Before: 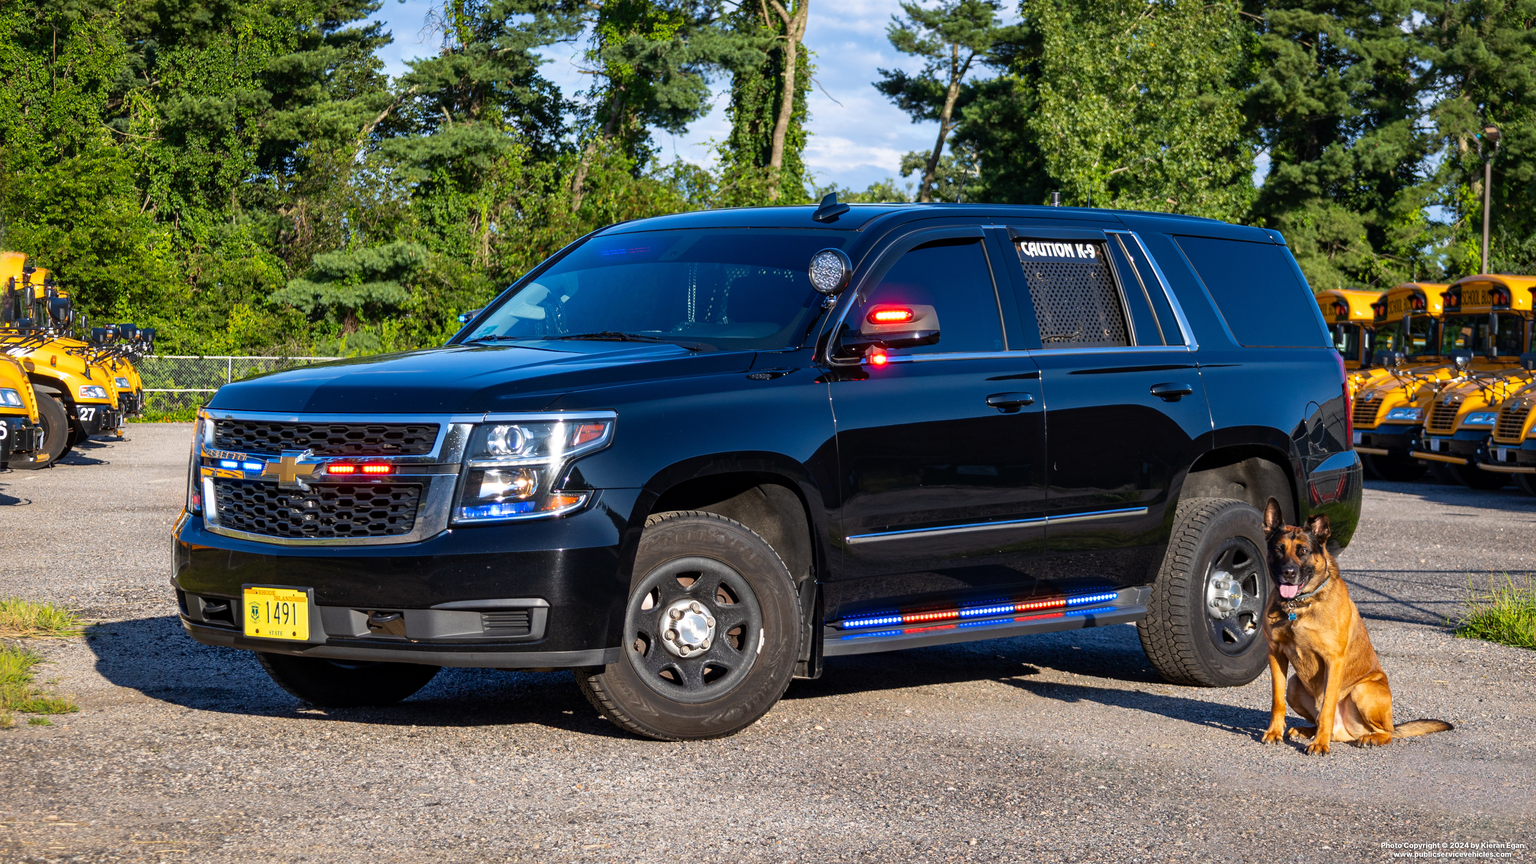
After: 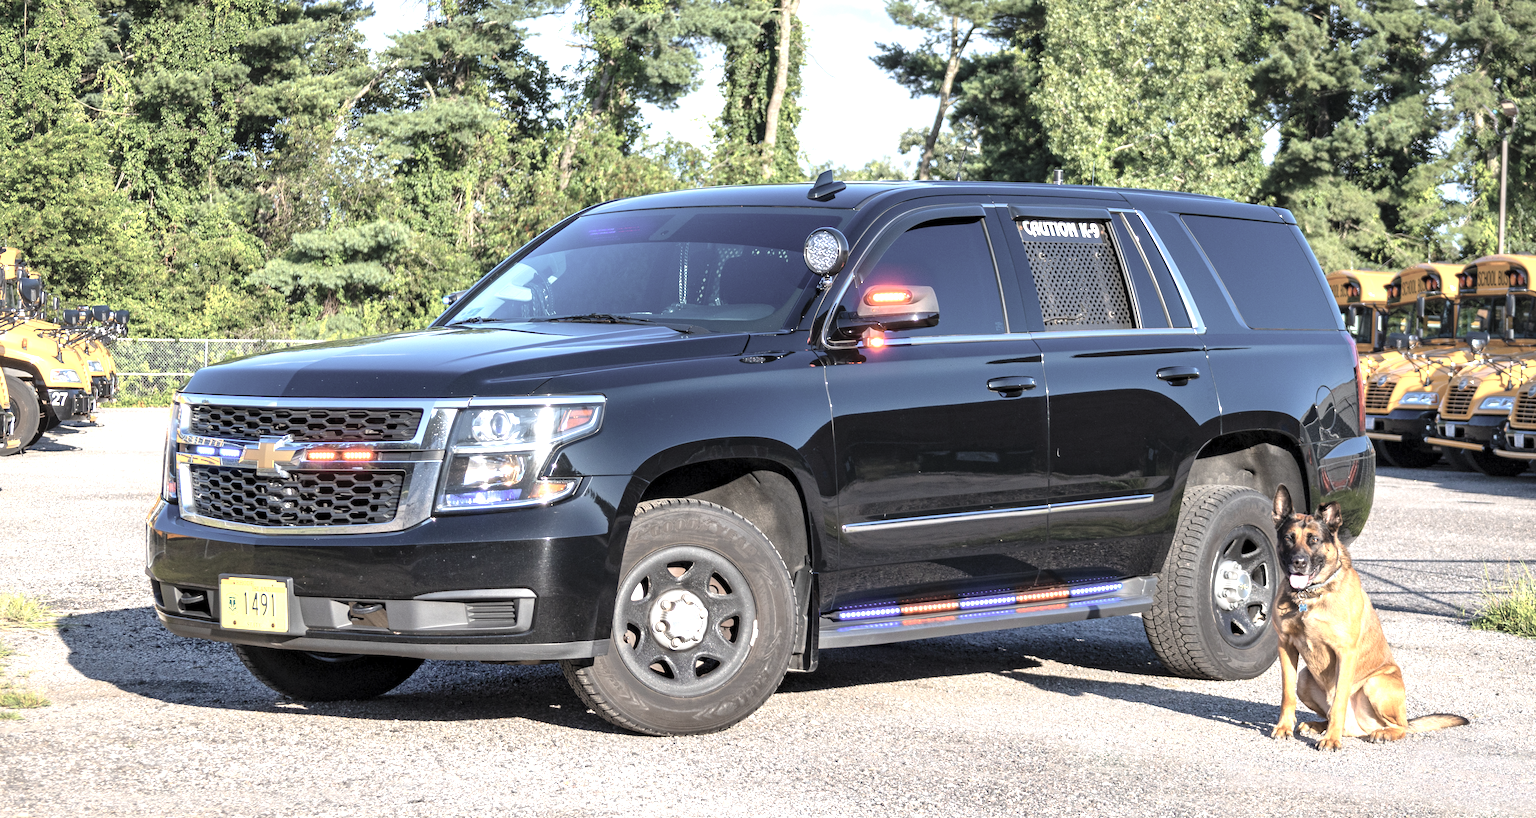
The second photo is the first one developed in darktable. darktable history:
crop: left 1.964%, top 3.251%, right 1.122%, bottom 4.933%
contrast brightness saturation: brightness 0.18, saturation -0.5
exposure: exposure 1.223 EV, compensate highlight preservation false
rotate and perspective: crop left 0, crop top 0
